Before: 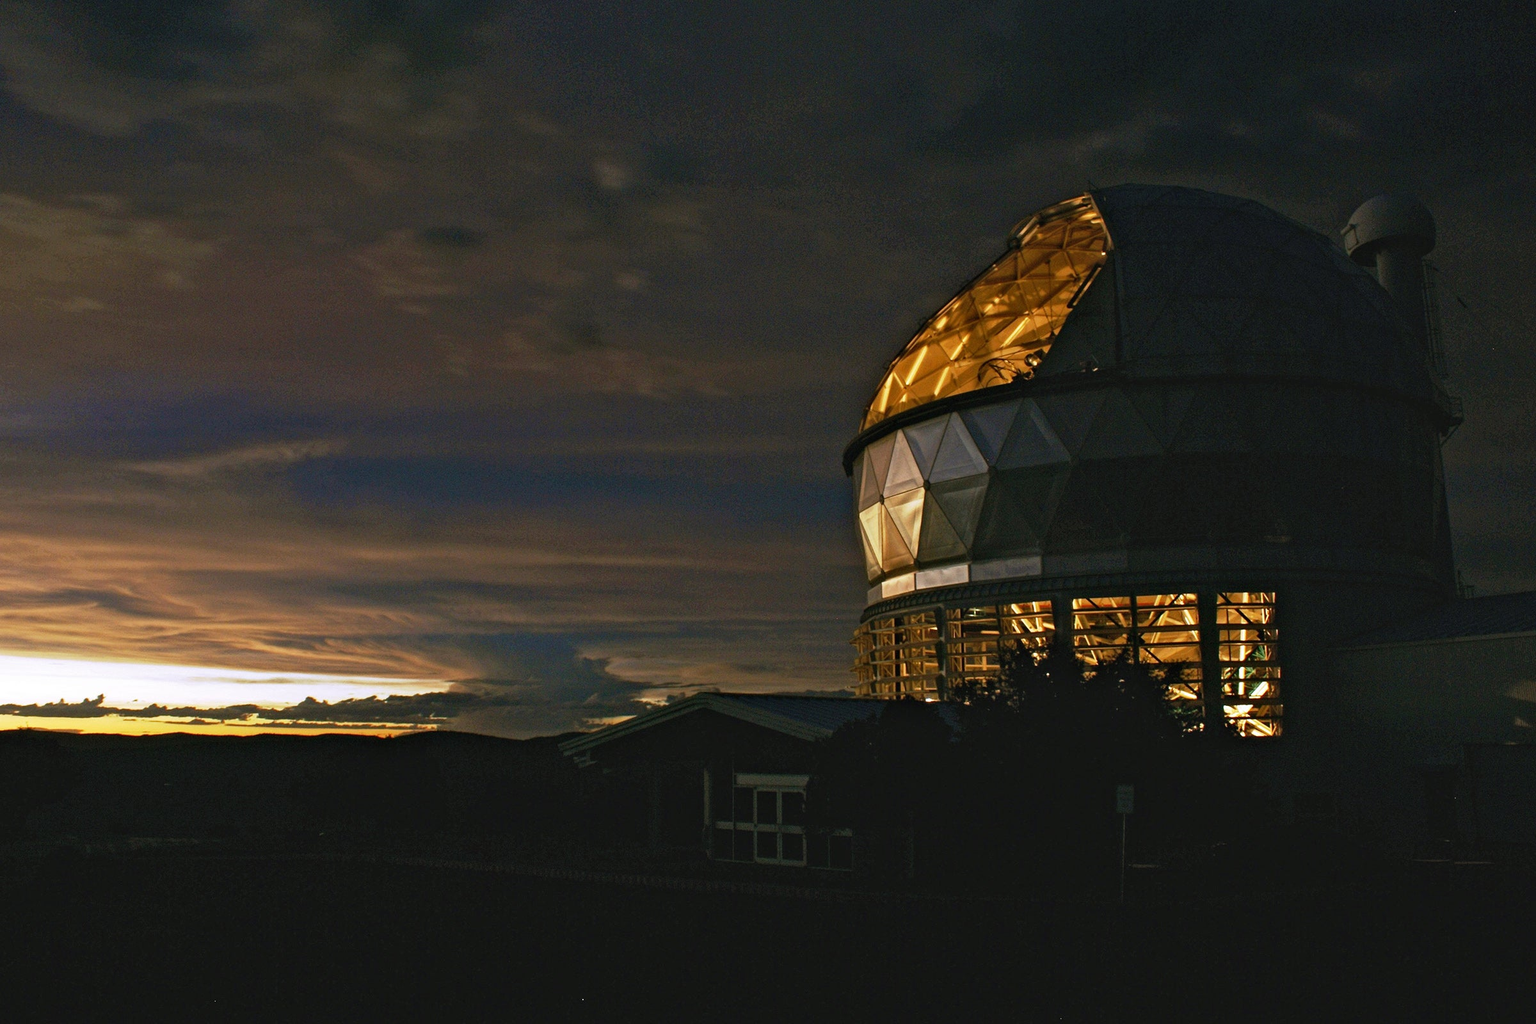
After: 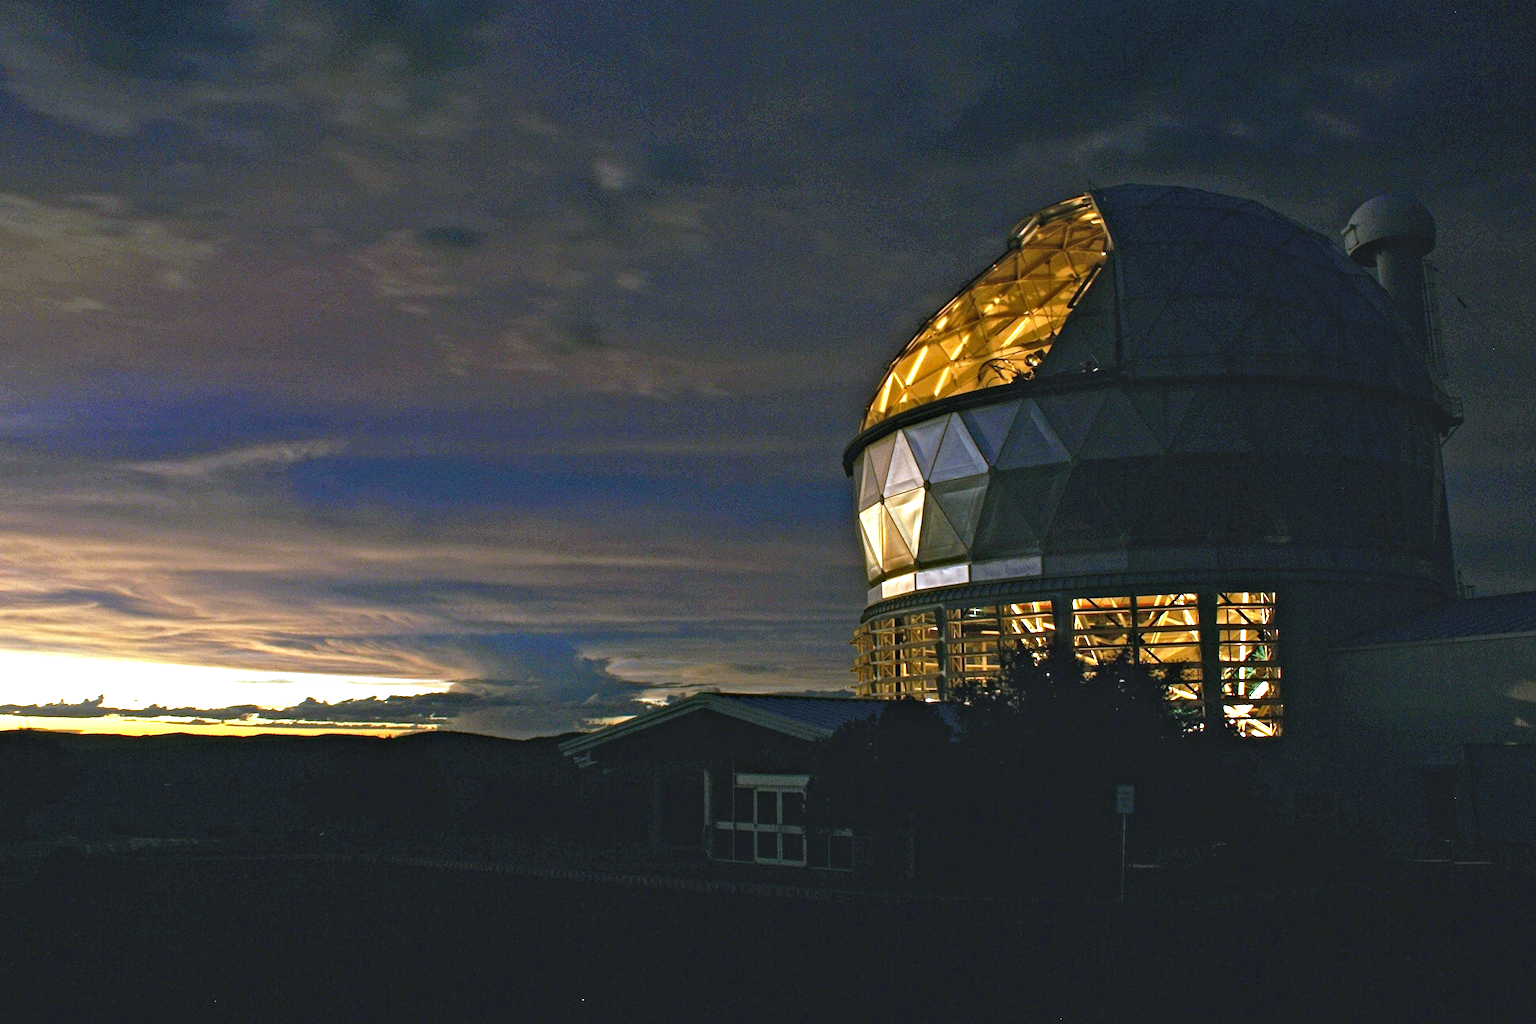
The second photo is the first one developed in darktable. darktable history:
haze removal: compatibility mode true, adaptive false
exposure: black level correction 0, exposure 1.1 EV, compensate highlight preservation false
white balance: red 0.871, blue 1.249
